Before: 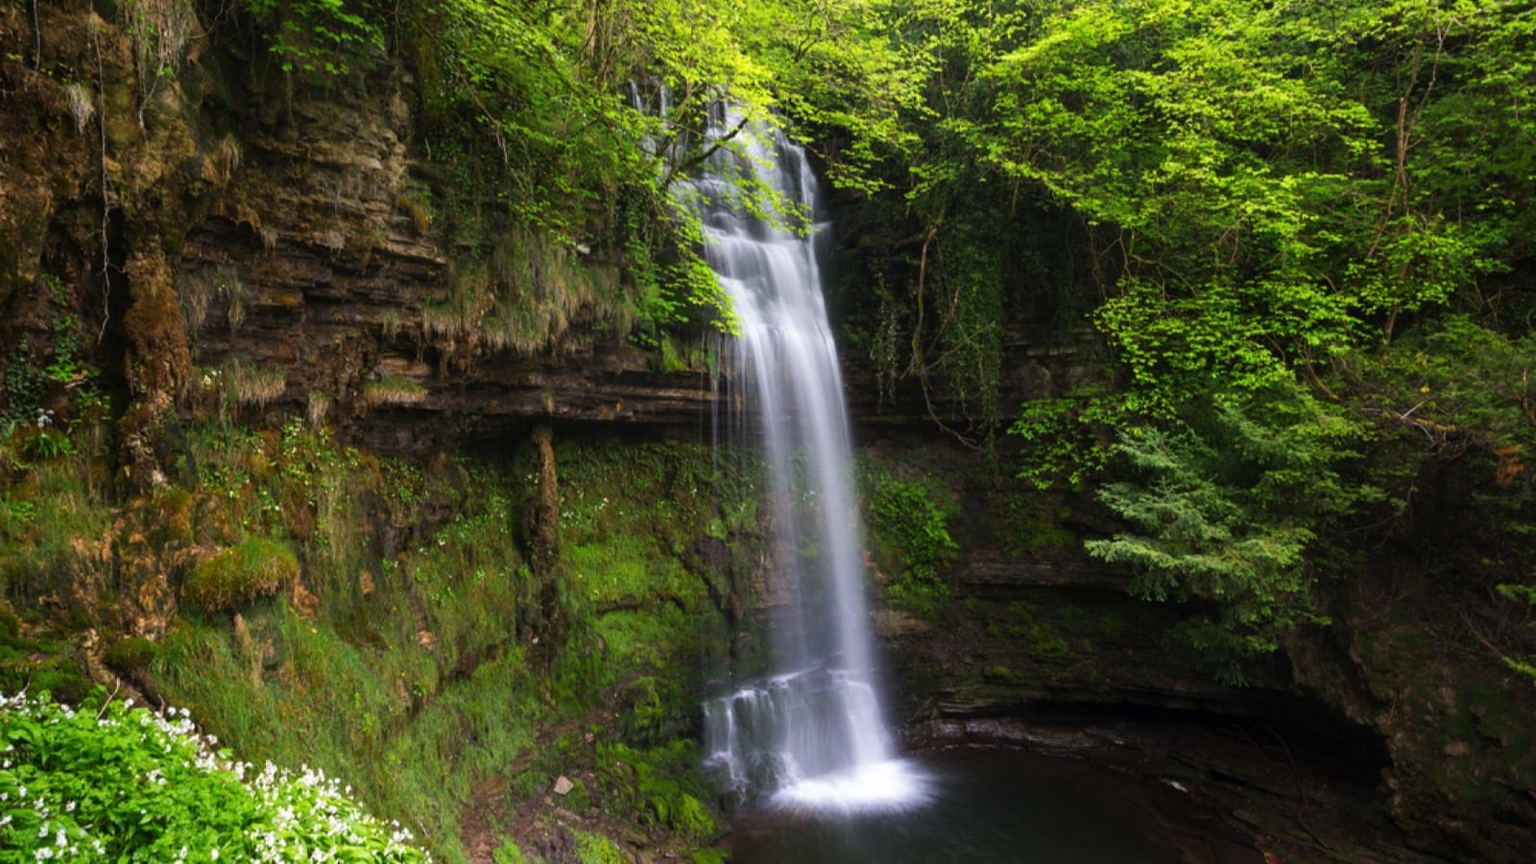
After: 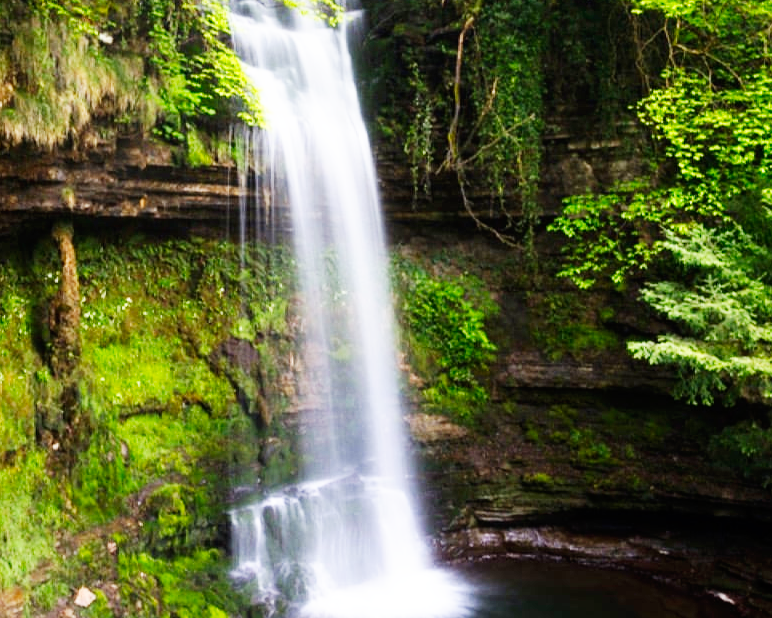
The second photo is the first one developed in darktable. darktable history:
crop: left 31.379%, top 24.658%, right 20.326%, bottom 6.628%
exposure: compensate highlight preservation false
base curve: curves: ch0 [(0, 0) (0.007, 0.004) (0.027, 0.03) (0.046, 0.07) (0.207, 0.54) (0.442, 0.872) (0.673, 0.972) (1, 1)], preserve colors none
